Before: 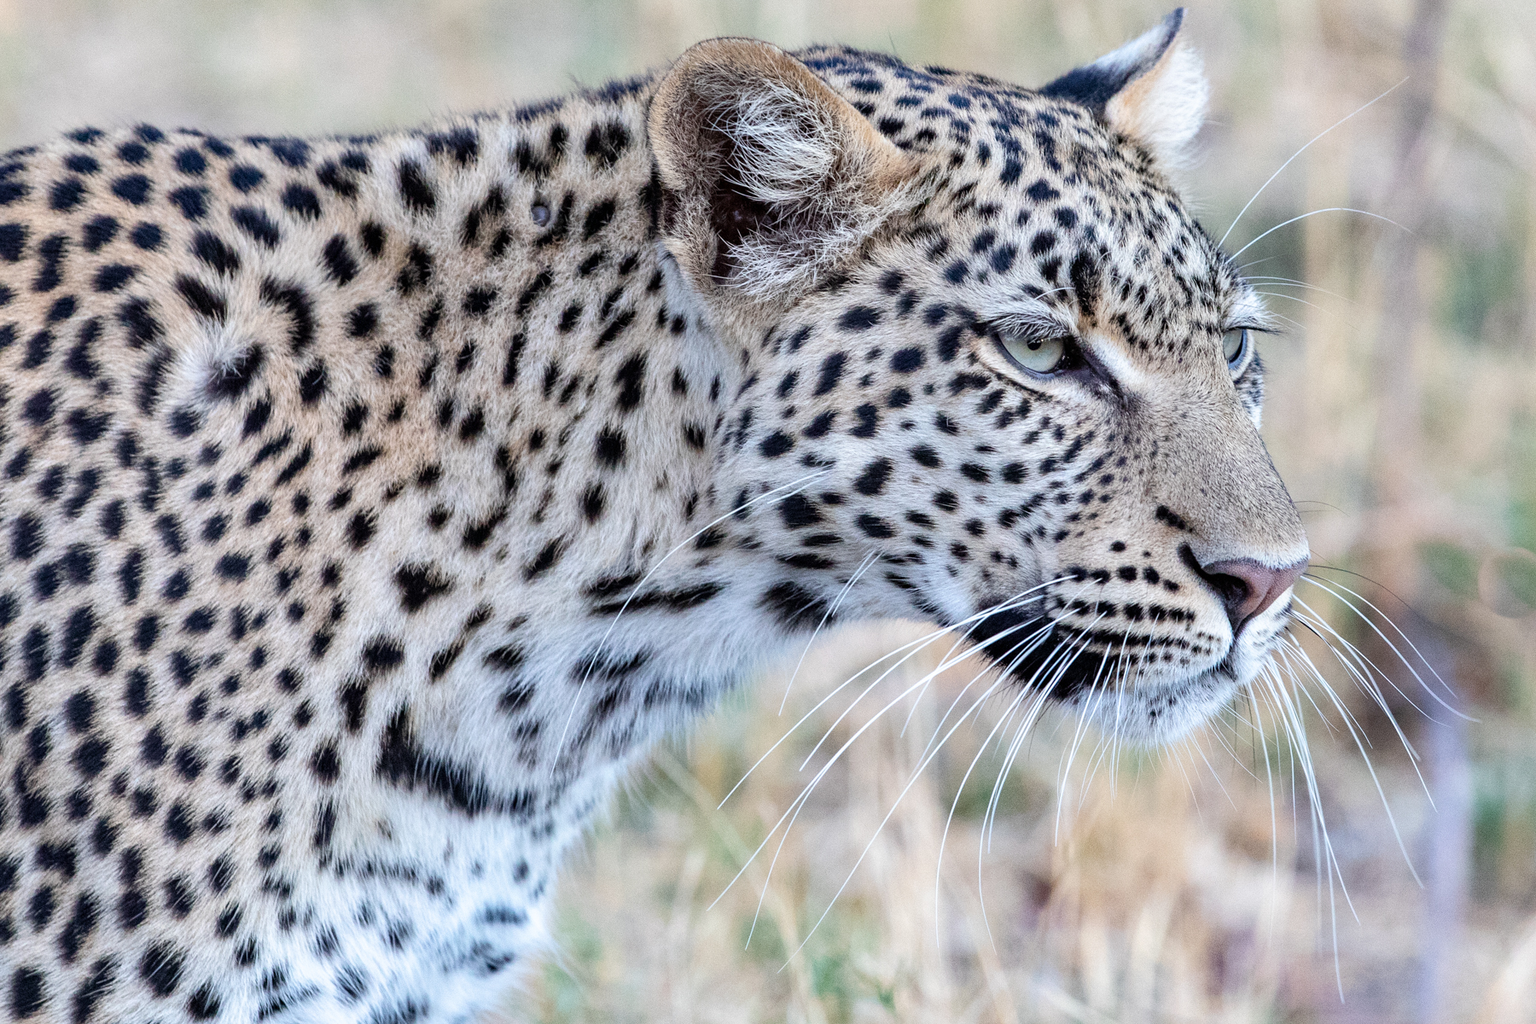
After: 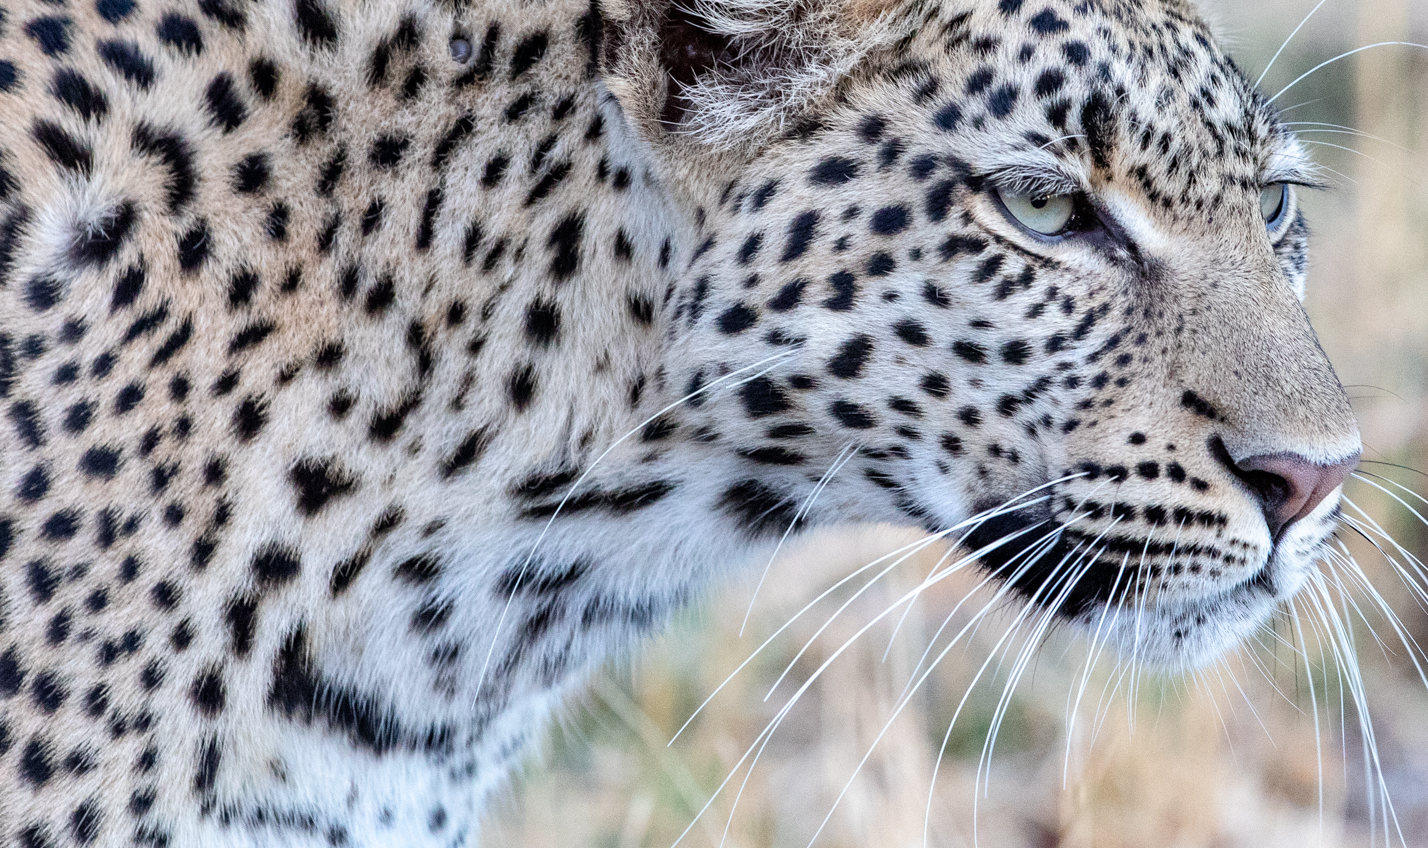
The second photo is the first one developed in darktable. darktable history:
crop: left 9.663%, top 16.915%, right 10.956%, bottom 12.355%
